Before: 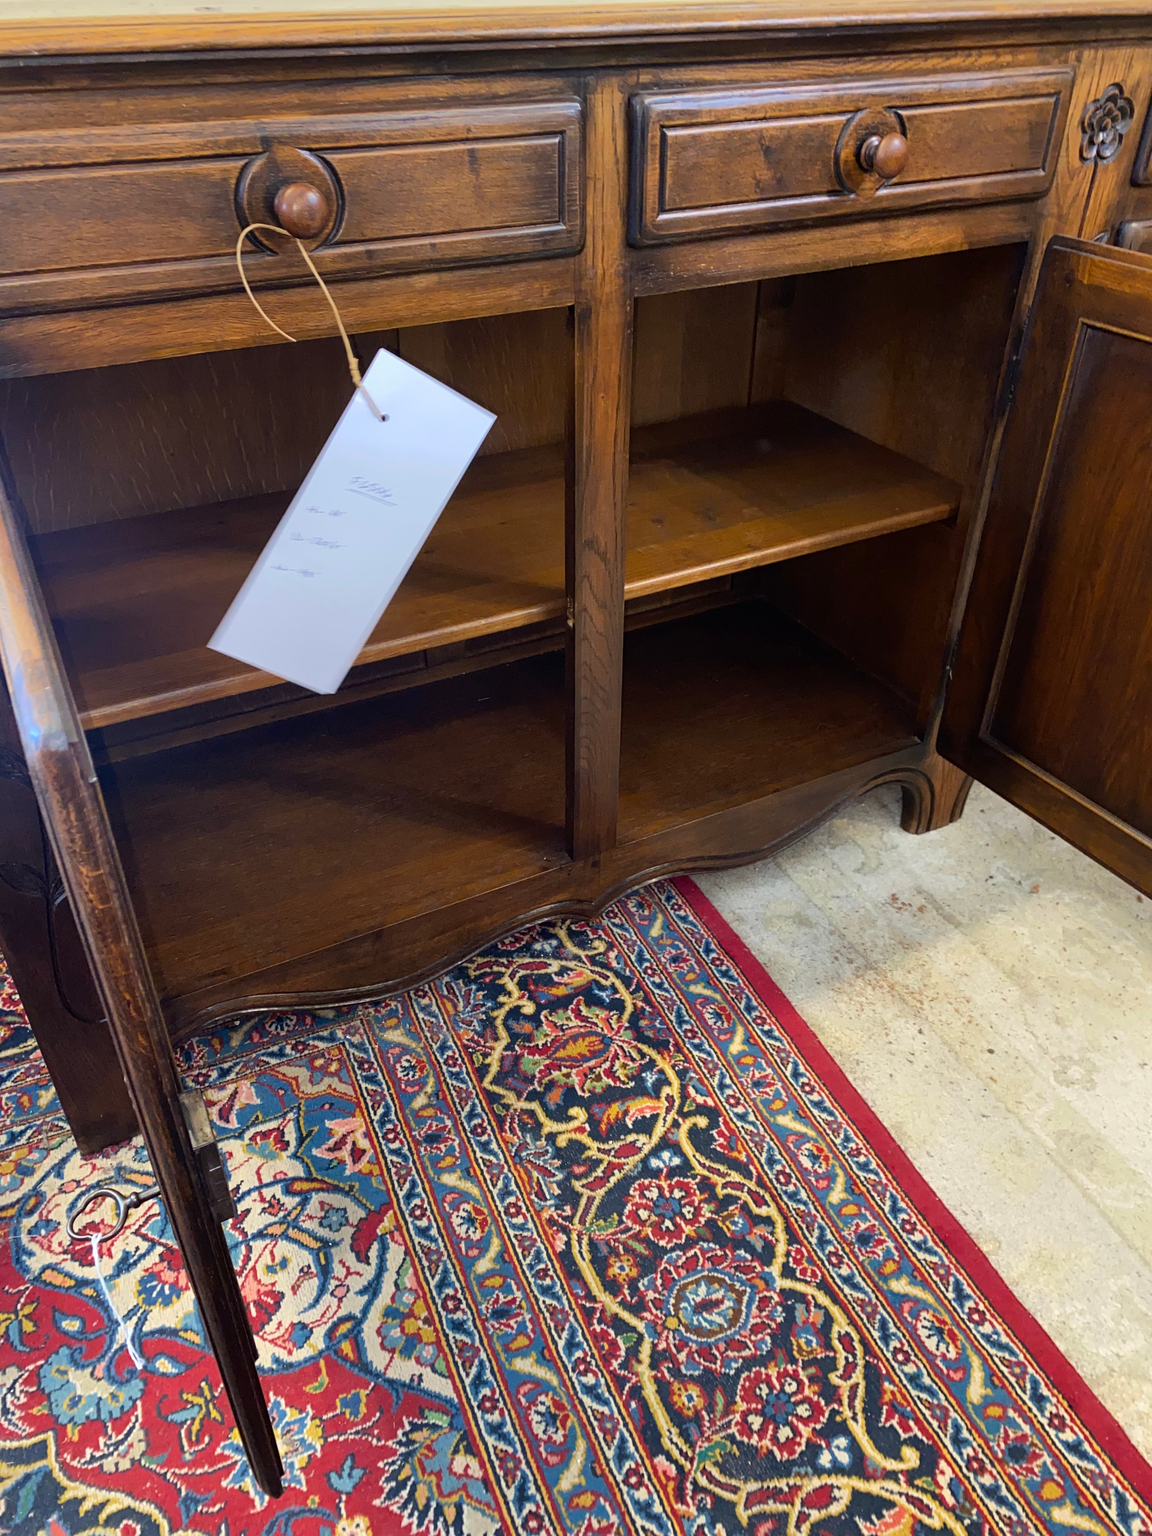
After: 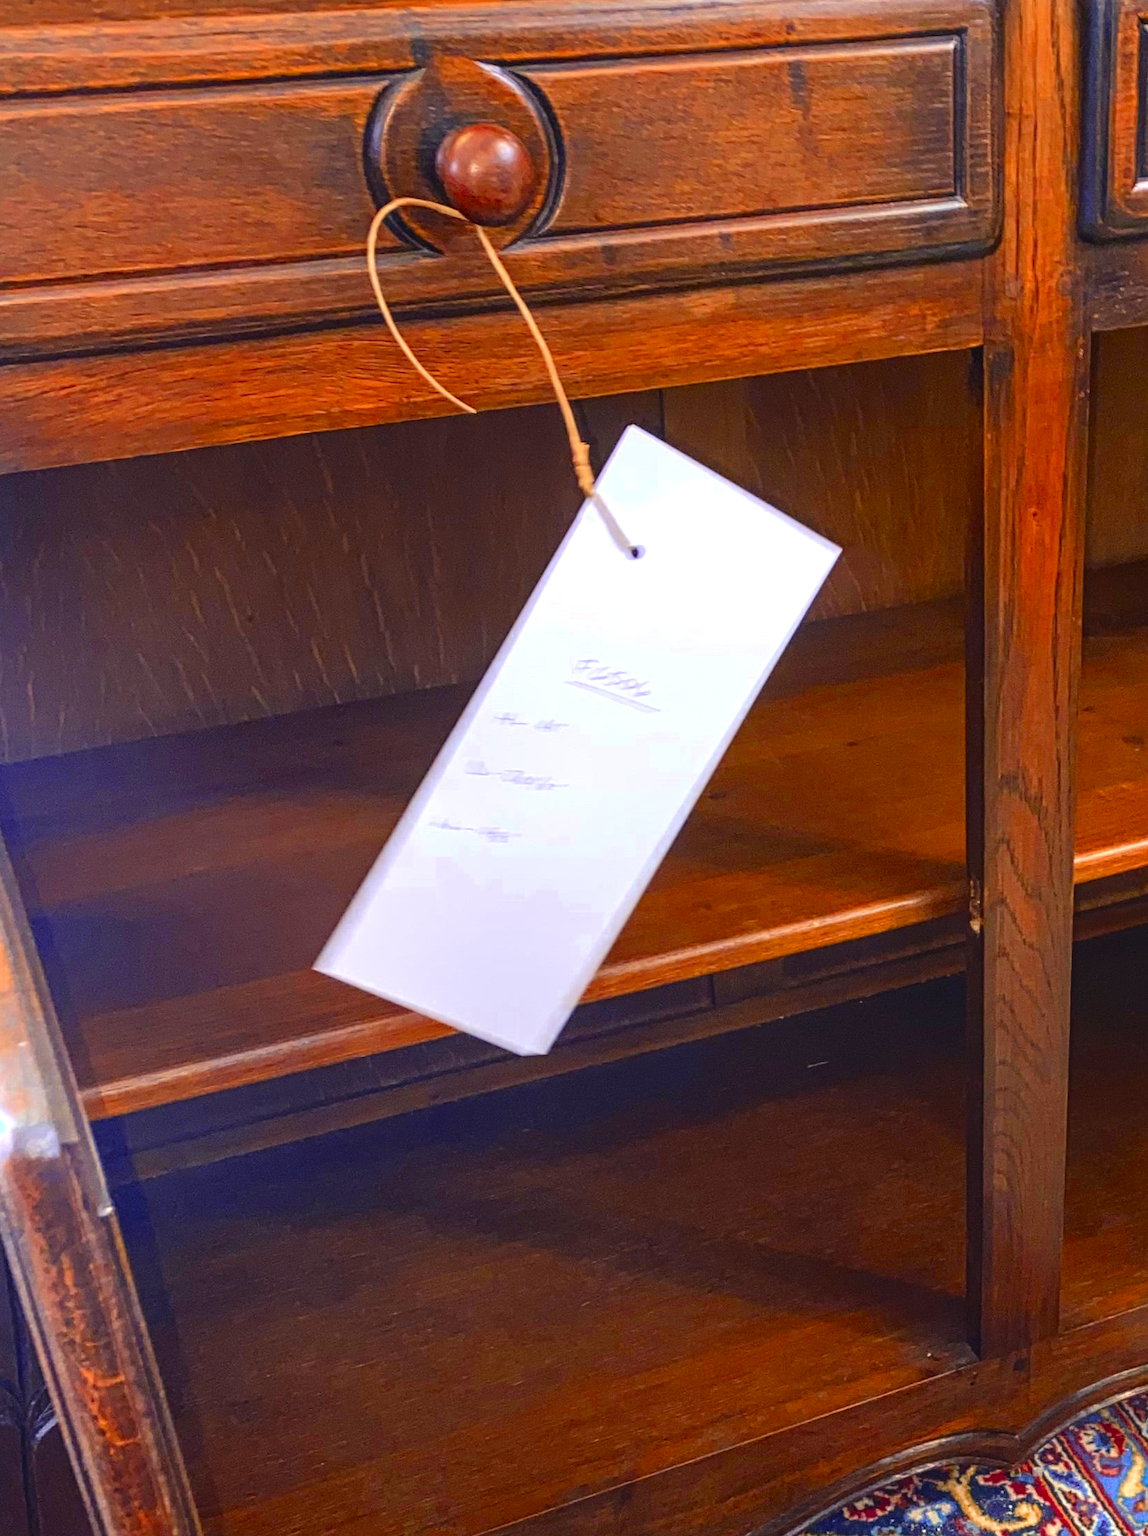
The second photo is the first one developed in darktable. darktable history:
exposure: black level correction 0, exposure 0.5 EV, compensate highlight preservation false
color zones: curves: ch0 [(0, 0.363) (0.128, 0.373) (0.25, 0.5) (0.402, 0.407) (0.521, 0.525) (0.63, 0.559) (0.729, 0.662) (0.867, 0.471)]; ch1 [(0, 0.515) (0.136, 0.618) (0.25, 0.5) (0.378, 0) (0.516, 0) (0.622, 0.593) (0.737, 0.819) (0.87, 0.593)]; ch2 [(0, 0.529) (0.128, 0.471) (0.282, 0.451) (0.386, 0.662) (0.516, 0.525) (0.633, 0.554) (0.75, 0.62) (0.875, 0.441)]
color balance rgb: shadows lift › chroma 2%, shadows lift › hue 247.2°, power › chroma 0.3%, power › hue 25.2°, highlights gain › chroma 3%, highlights gain › hue 60°, global offset › luminance 0.75%, perceptual saturation grading › global saturation 20%, perceptual saturation grading › highlights -20%, perceptual saturation grading › shadows 30%, global vibrance 20%
local contrast: detail 130%
fill light: on, module defaults
crop and rotate: left 3.047%, top 7.509%, right 42.236%, bottom 37.598%
